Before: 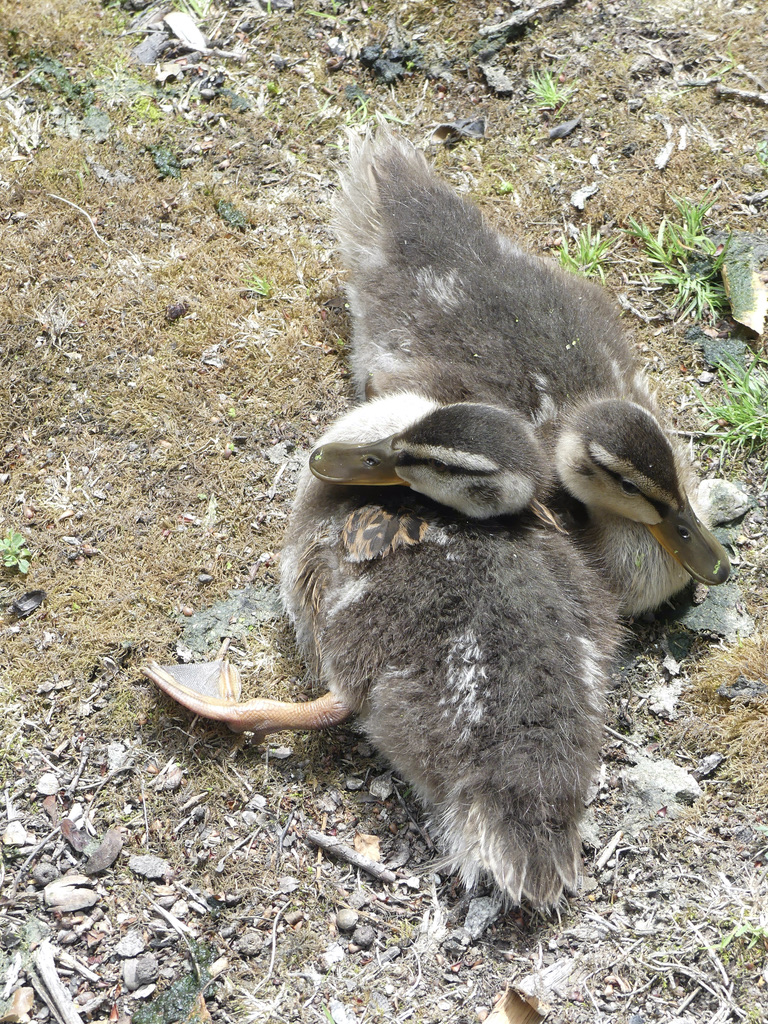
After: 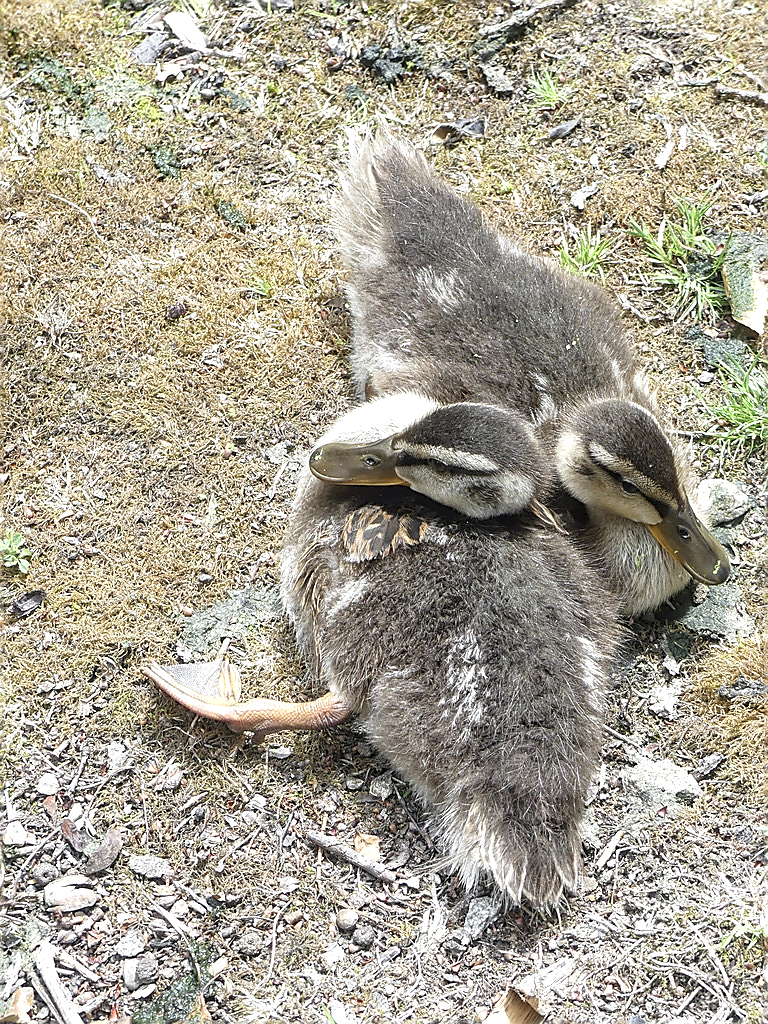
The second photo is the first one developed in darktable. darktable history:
local contrast: on, module defaults
exposure: black level correction -0.001, exposure 0.08 EV, compensate highlight preservation false
tone equalizer: smoothing diameter 24.83%, edges refinement/feathering 11.15, preserve details guided filter
sharpen: radius 1.381, amount 1.266, threshold 0.759
shadows and highlights: radius 47.66, white point adjustment 6.81, compress 79.26%, soften with gaussian
color zones: curves: ch1 [(0, 0.525) (0.143, 0.556) (0.286, 0.52) (0.429, 0.5) (0.571, 0.5) (0.714, 0.5) (0.857, 0.503) (1, 0.525)]
